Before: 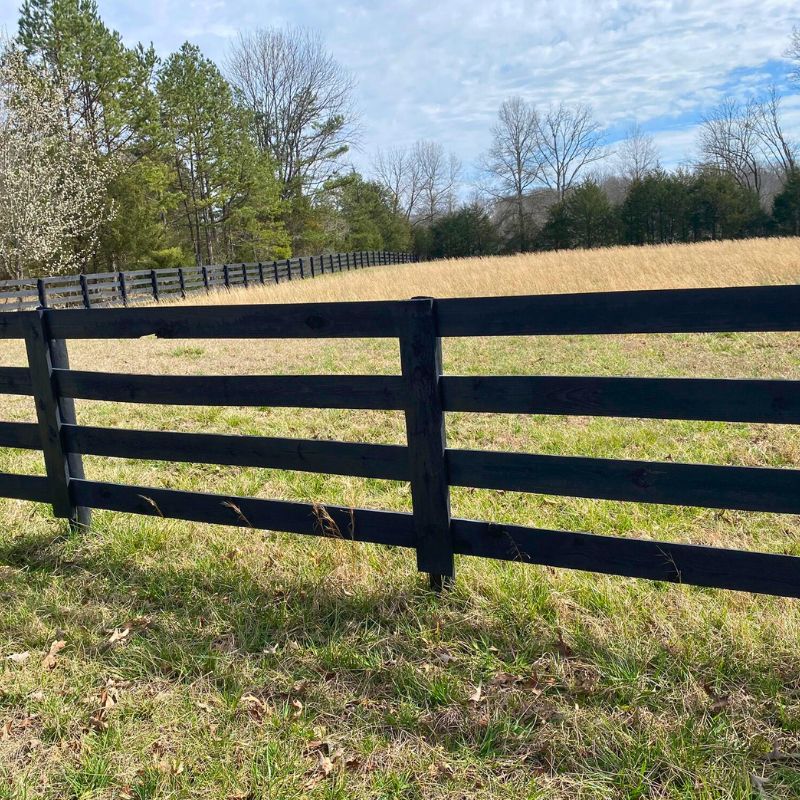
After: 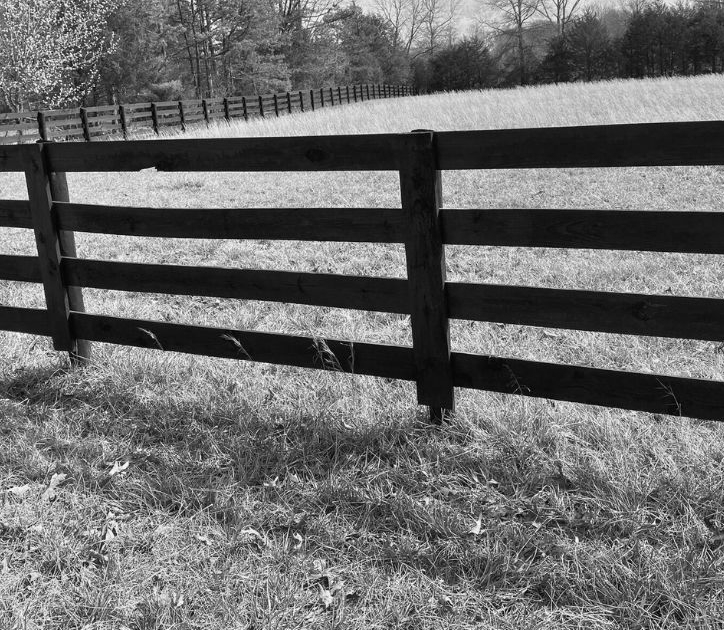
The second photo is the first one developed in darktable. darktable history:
monochrome: on, module defaults
crop: top 20.916%, right 9.437%, bottom 0.316%
